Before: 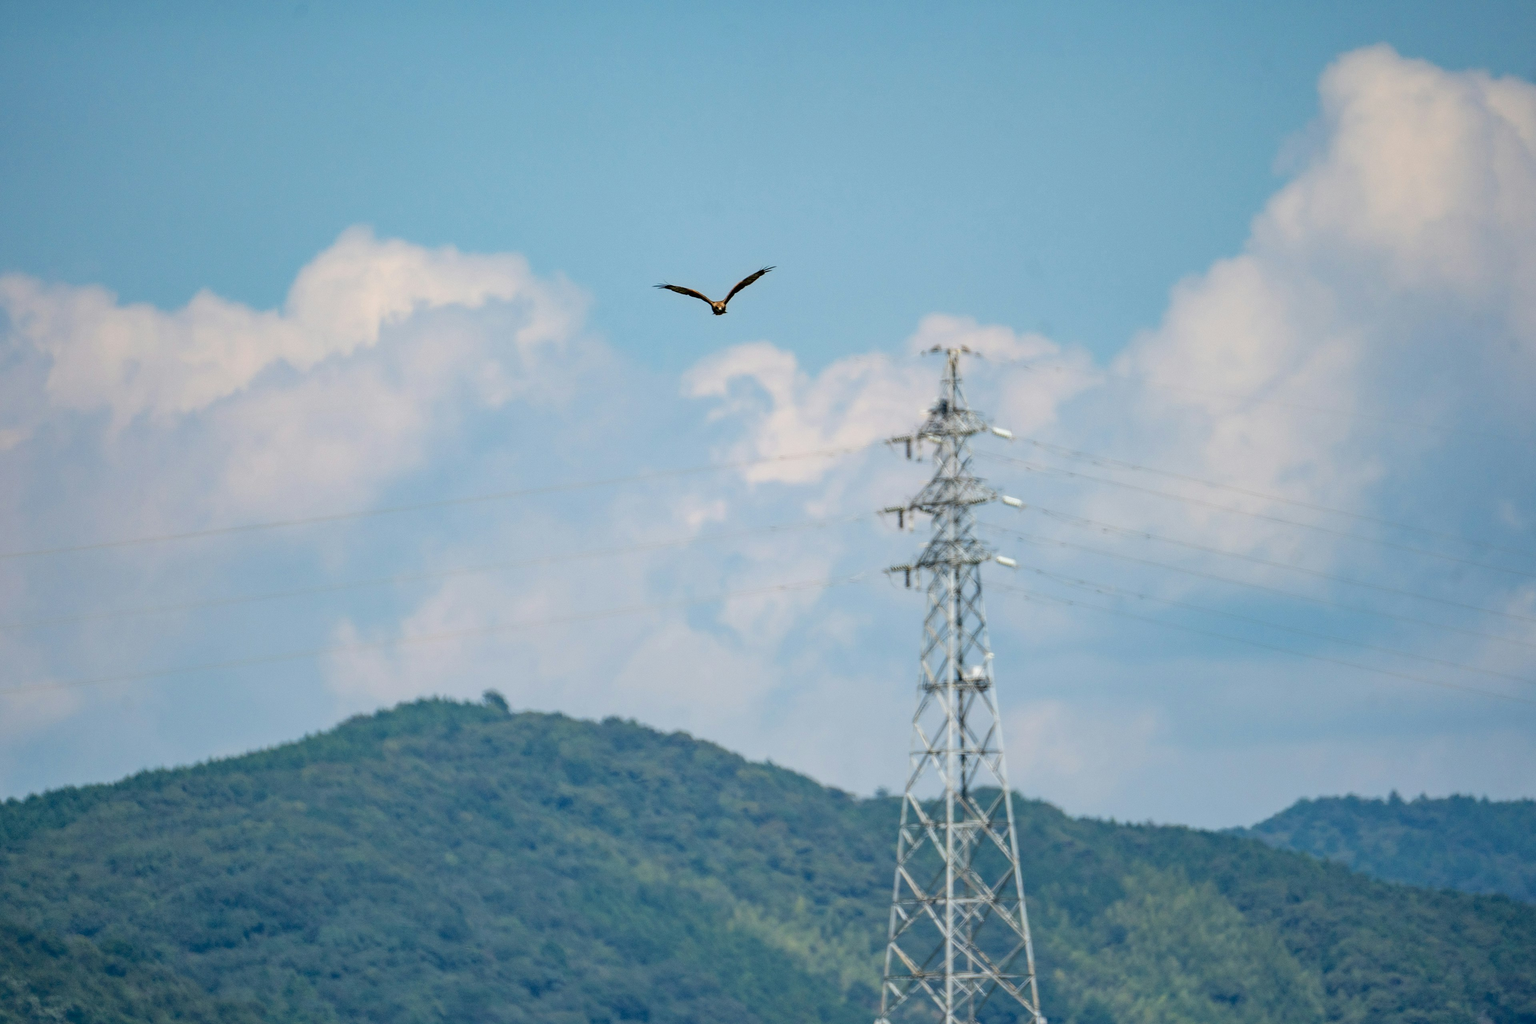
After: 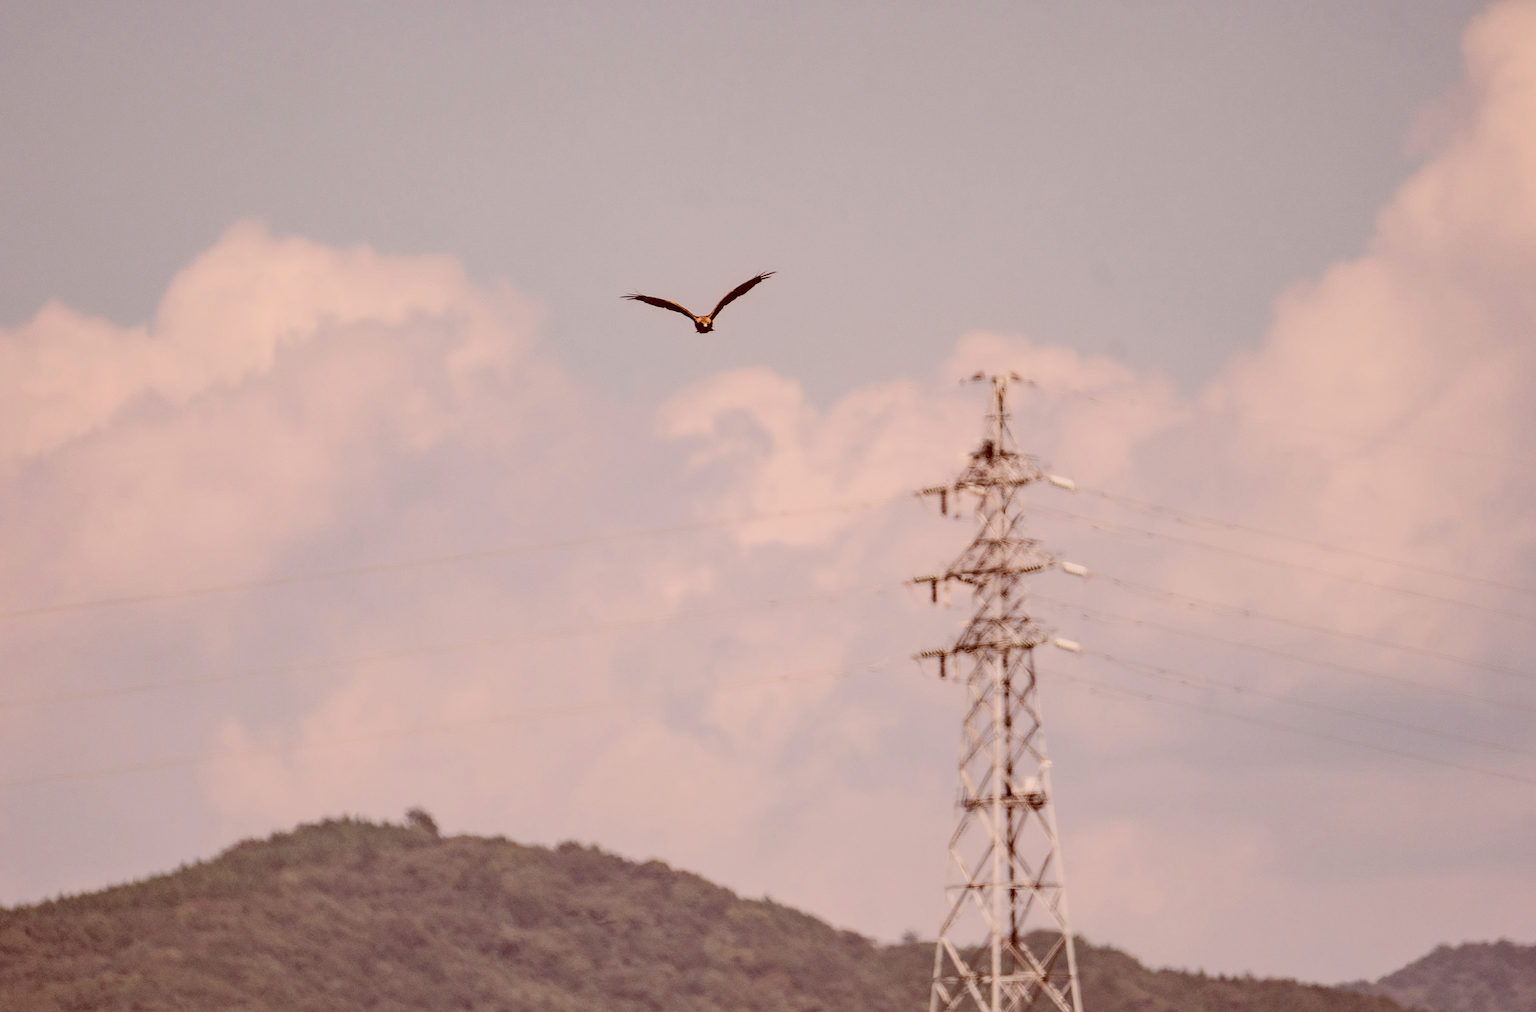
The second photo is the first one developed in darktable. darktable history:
crop and rotate: left 10.579%, top 5.071%, right 10.331%, bottom 16.716%
shadows and highlights: radius 331.93, shadows 55.13, highlights -98.33, compress 94.43%, soften with gaussian
color correction: highlights a* 9.1, highlights b* 8.55, shadows a* 39.87, shadows b* 39.51, saturation 0.783
filmic rgb: black relative exposure -4.99 EV, white relative exposure 3.96 EV, threshold 3 EV, hardness 2.89, contrast 1.385, color science v5 (2021), contrast in shadows safe, contrast in highlights safe, enable highlight reconstruction true
